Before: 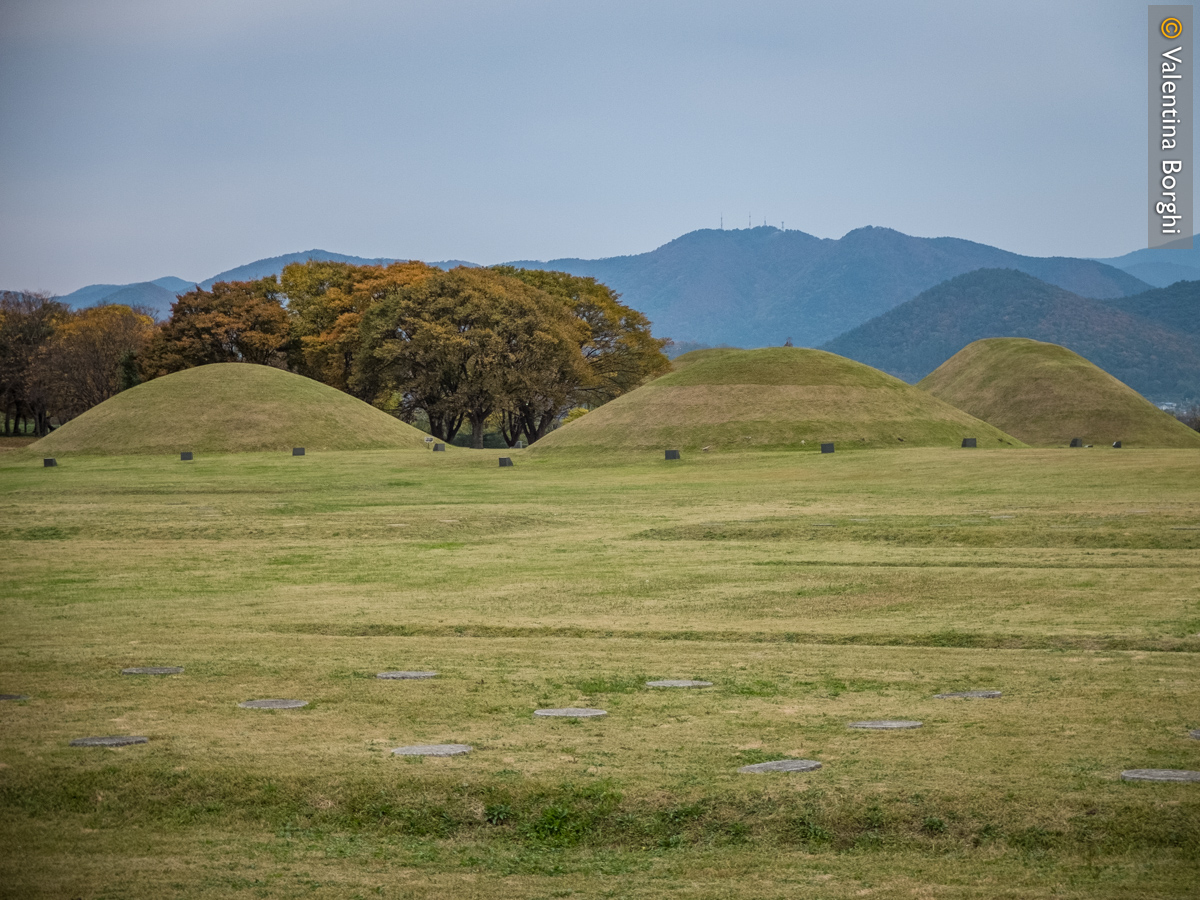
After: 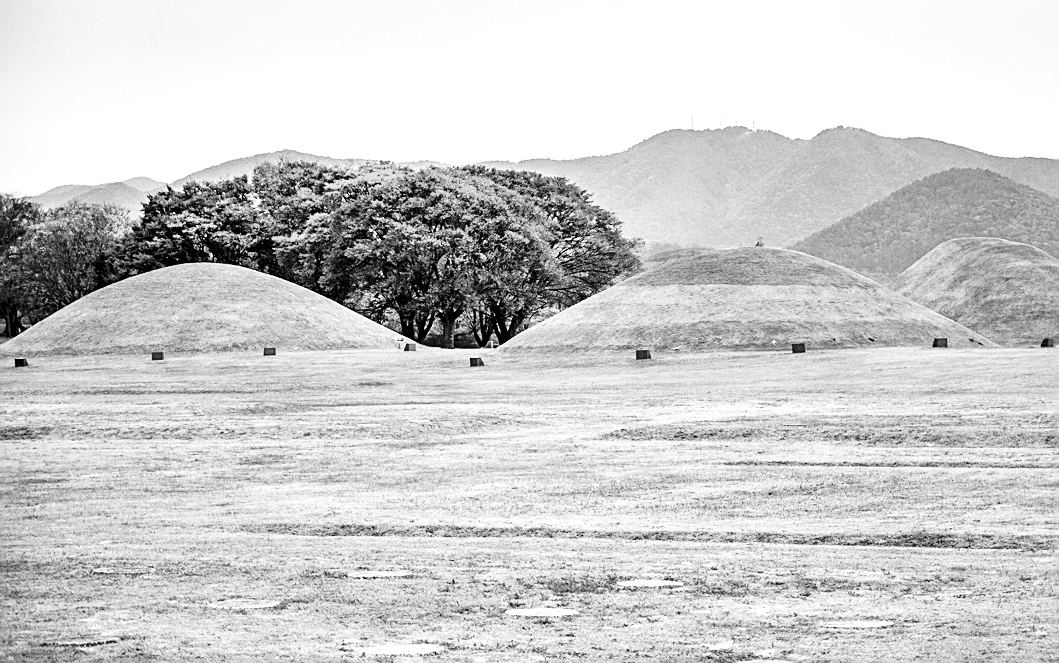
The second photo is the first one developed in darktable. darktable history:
exposure: black level correction 0.001, exposure 1.399 EV, compensate highlight preservation false
base curve: curves: ch0 [(0, 0) (0.028, 0.03) (0.121, 0.232) (0.46, 0.748) (0.859, 0.968) (1, 1)], preserve colors none
contrast equalizer: octaves 7, y [[0.6 ×6], [0.55 ×6], [0 ×6], [0 ×6], [0 ×6]]
crop and rotate: left 2.475%, top 11.198%, right 9.246%, bottom 15.086%
color zones: curves: ch0 [(0.004, 0.588) (0.116, 0.636) (0.259, 0.476) (0.423, 0.464) (0.75, 0.5)]; ch1 [(0, 0) (0.143, 0) (0.286, 0) (0.429, 0) (0.571, 0) (0.714, 0) (0.857, 0)], mix 101.76%
tone equalizer: -8 EV 0.253 EV, -7 EV 0.401 EV, -6 EV 0.456 EV, -5 EV 0.212 EV, -3 EV -0.252 EV, -2 EV -0.406 EV, -1 EV -0.411 EV, +0 EV -0.279 EV
sharpen: on, module defaults
